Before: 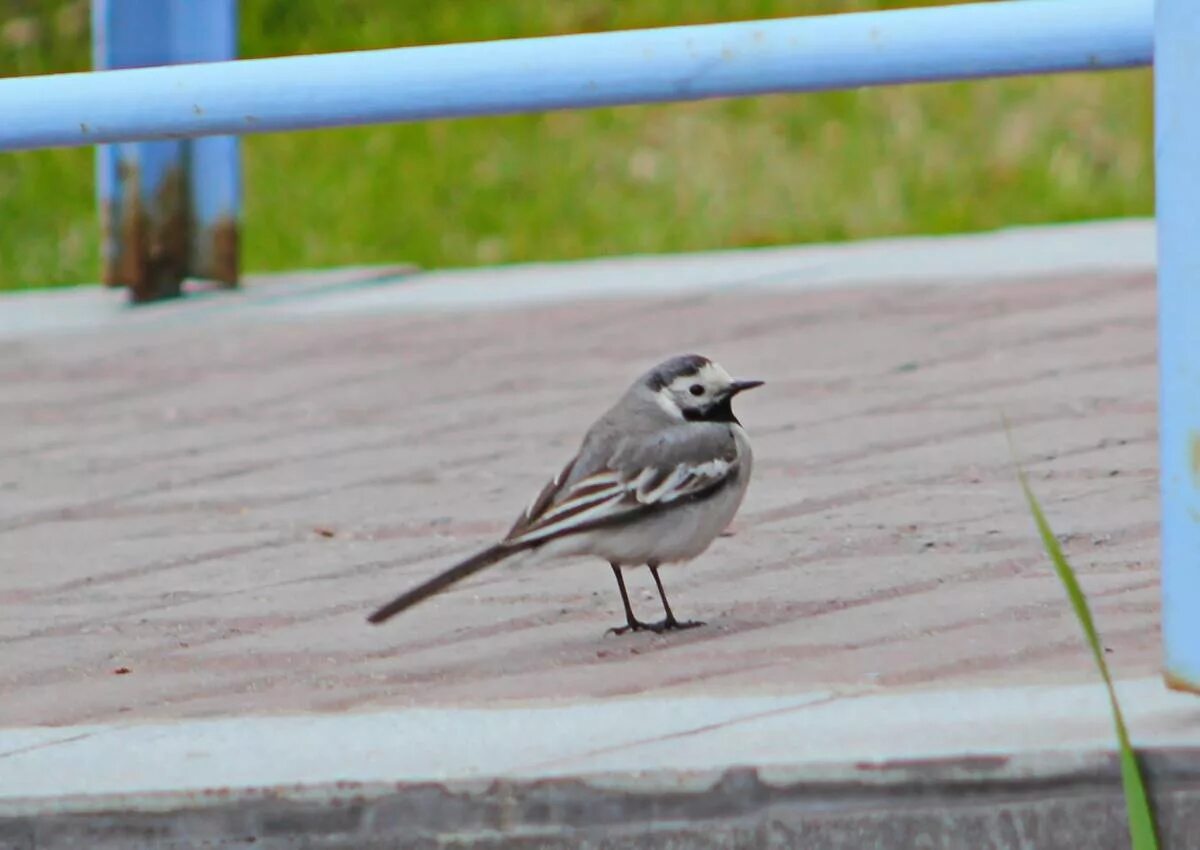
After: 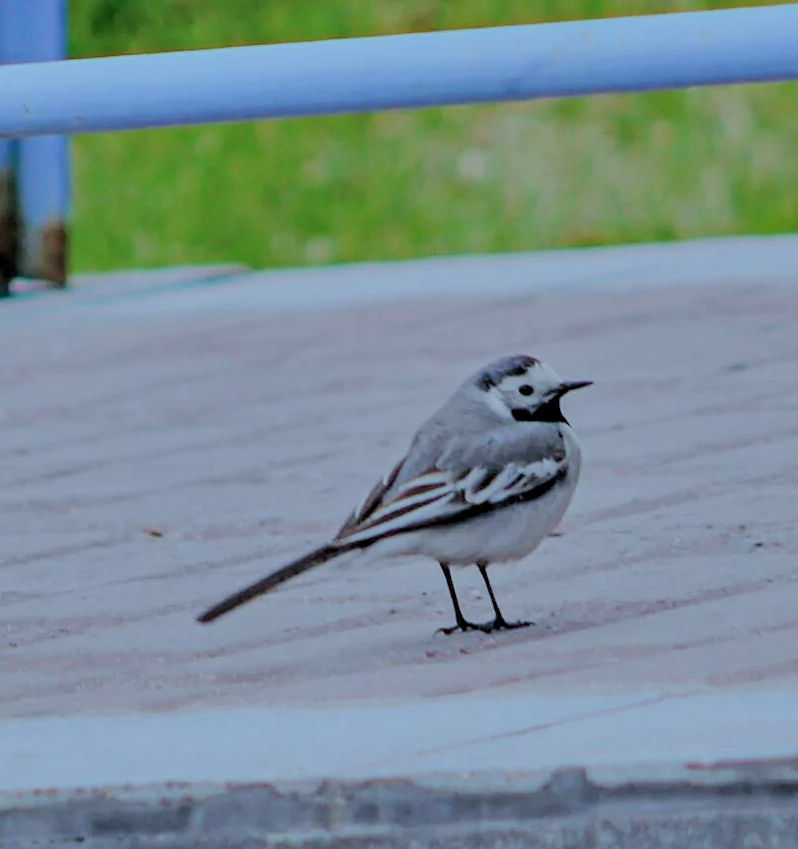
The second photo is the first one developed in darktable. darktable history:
crop and rotate: left 14.311%, right 19.142%
sharpen: amount 0.218
filmic rgb: black relative exposure -4.43 EV, white relative exposure 6.57 EV, hardness 1.82, contrast 0.51
local contrast: on, module defaults
contrast brightness saturation: contrast 0.196, brightness 0.165, saturation 0.215
color calibration: gray › normalize channels true, illuminant custom, x 0.389, y 0.387, temperature 3840.27 K, gamut compression 0.002
shadows and highlights: low approximation 0.01, soften with gaussian
exposure: exposure -0.58 EV, compensate exposure bias true, compensate highlight preservation false
